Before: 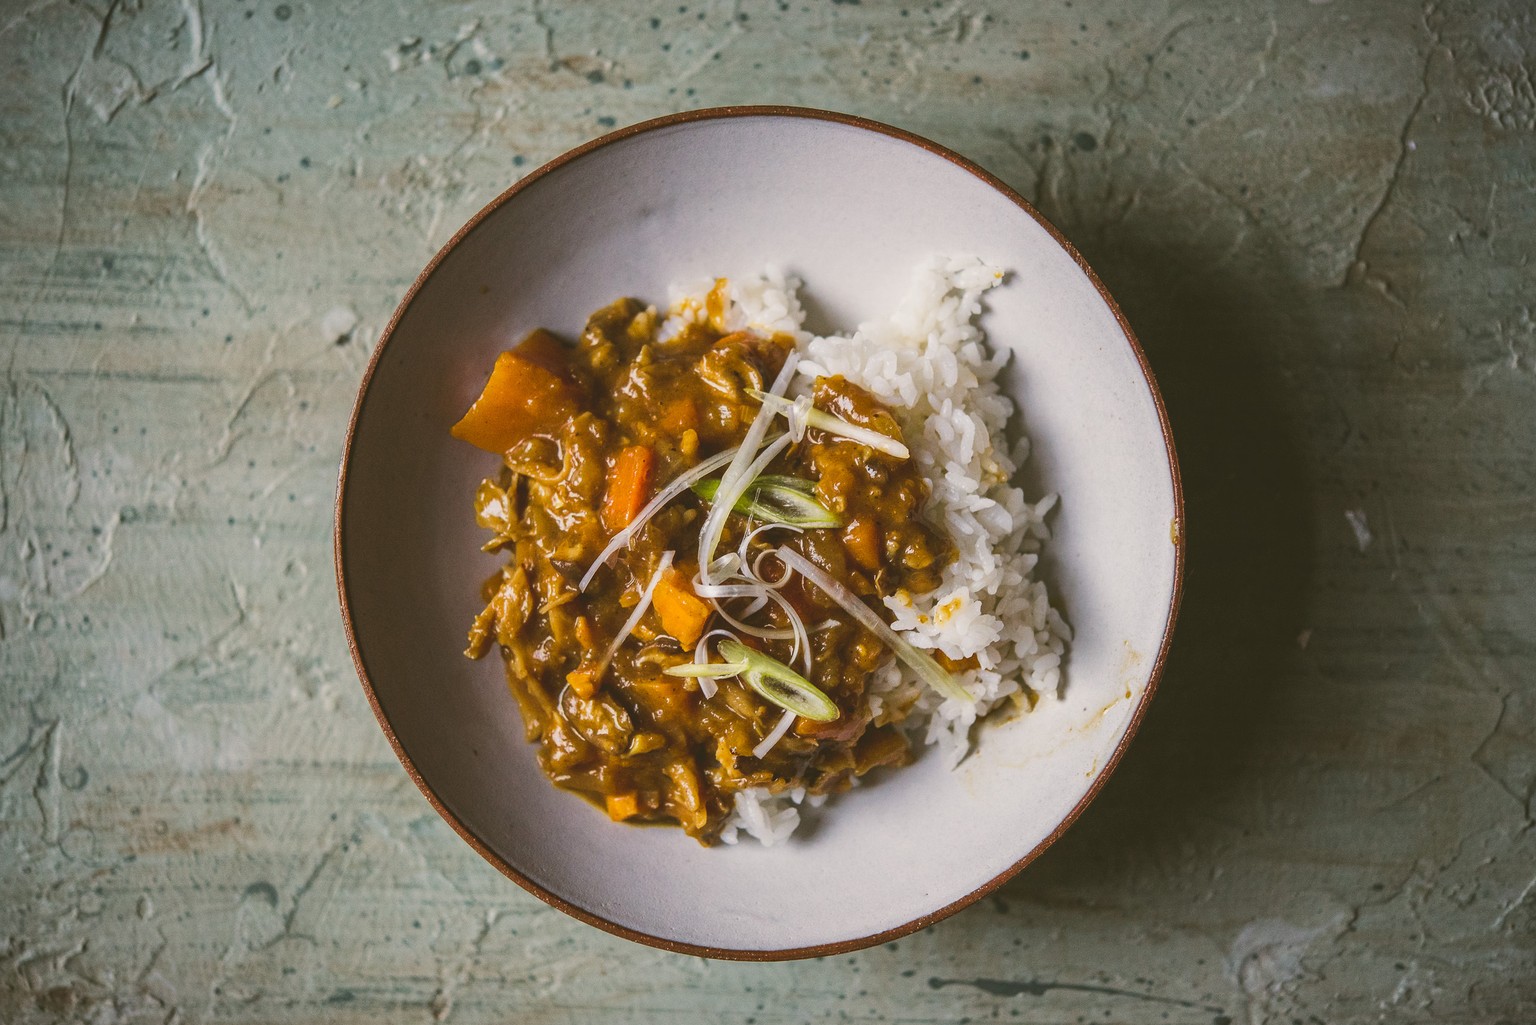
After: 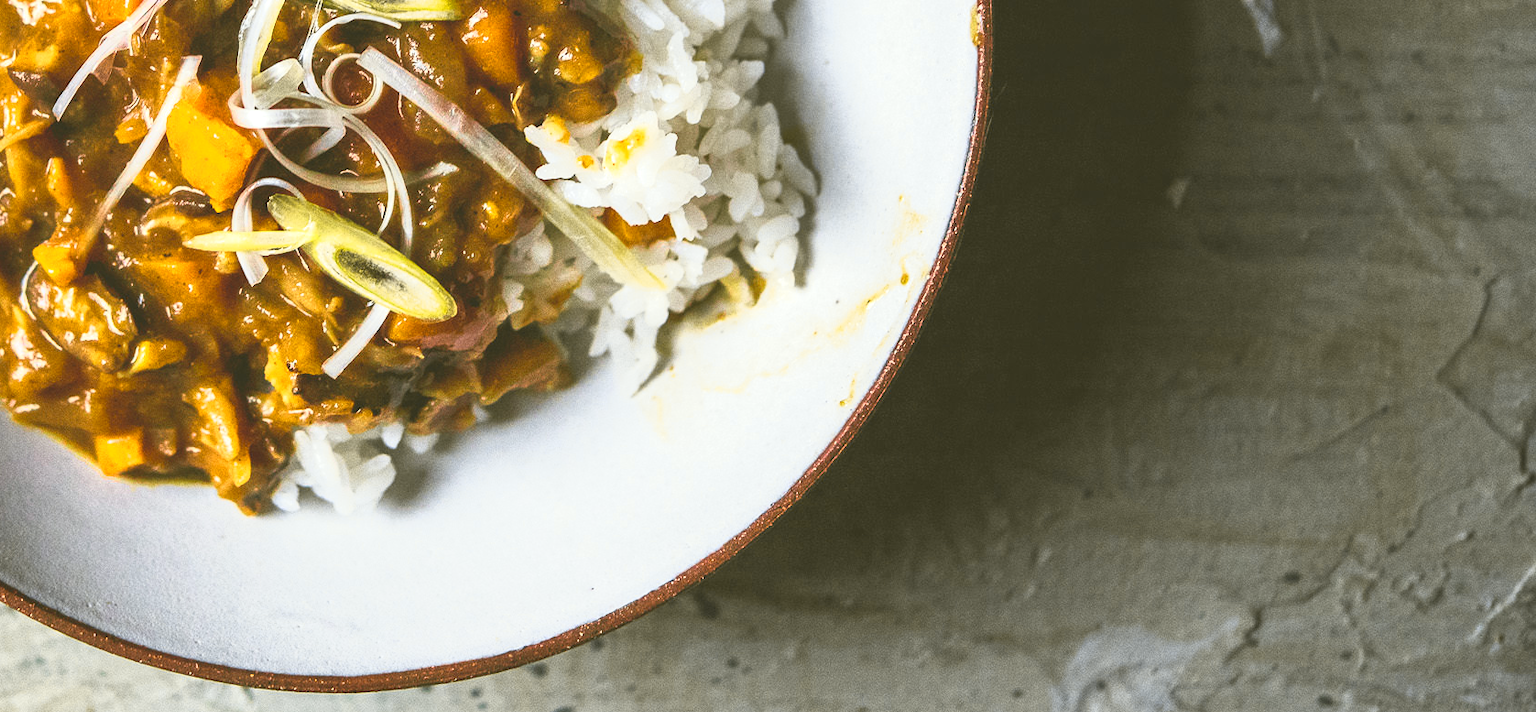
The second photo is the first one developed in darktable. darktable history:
tone equalizer: on, module defaults
tone curve: curves: ch0 [(0, 0.074) (0.129, 0.136) (0.285, 0.301) (0.689, 0.764) (0.854, 0.926) (0.987, 0.977)]; ch1 [(0, 0) (0.337, 0.249) (0.434, 0.437) (0.485, 0.491) (0.515, 0.495) (0.566, 0.57) (0.625, 0.625) (0.764, 0.806) (1, 1)]; ch2 [(0, 0) (0.314, 0.301) (0.401, 0.411) (0.505, 0.499) (0.54, 0.54) (0.608, 0.613) (0.706, 0.735) (1, 1)], color space Lab, independent channels, preserve colors none
exposure: exposure 0.6 EV, compensate highlight preservation false
crop and rotate: left 35.509%, top 50.238%, bottom 4.934%
